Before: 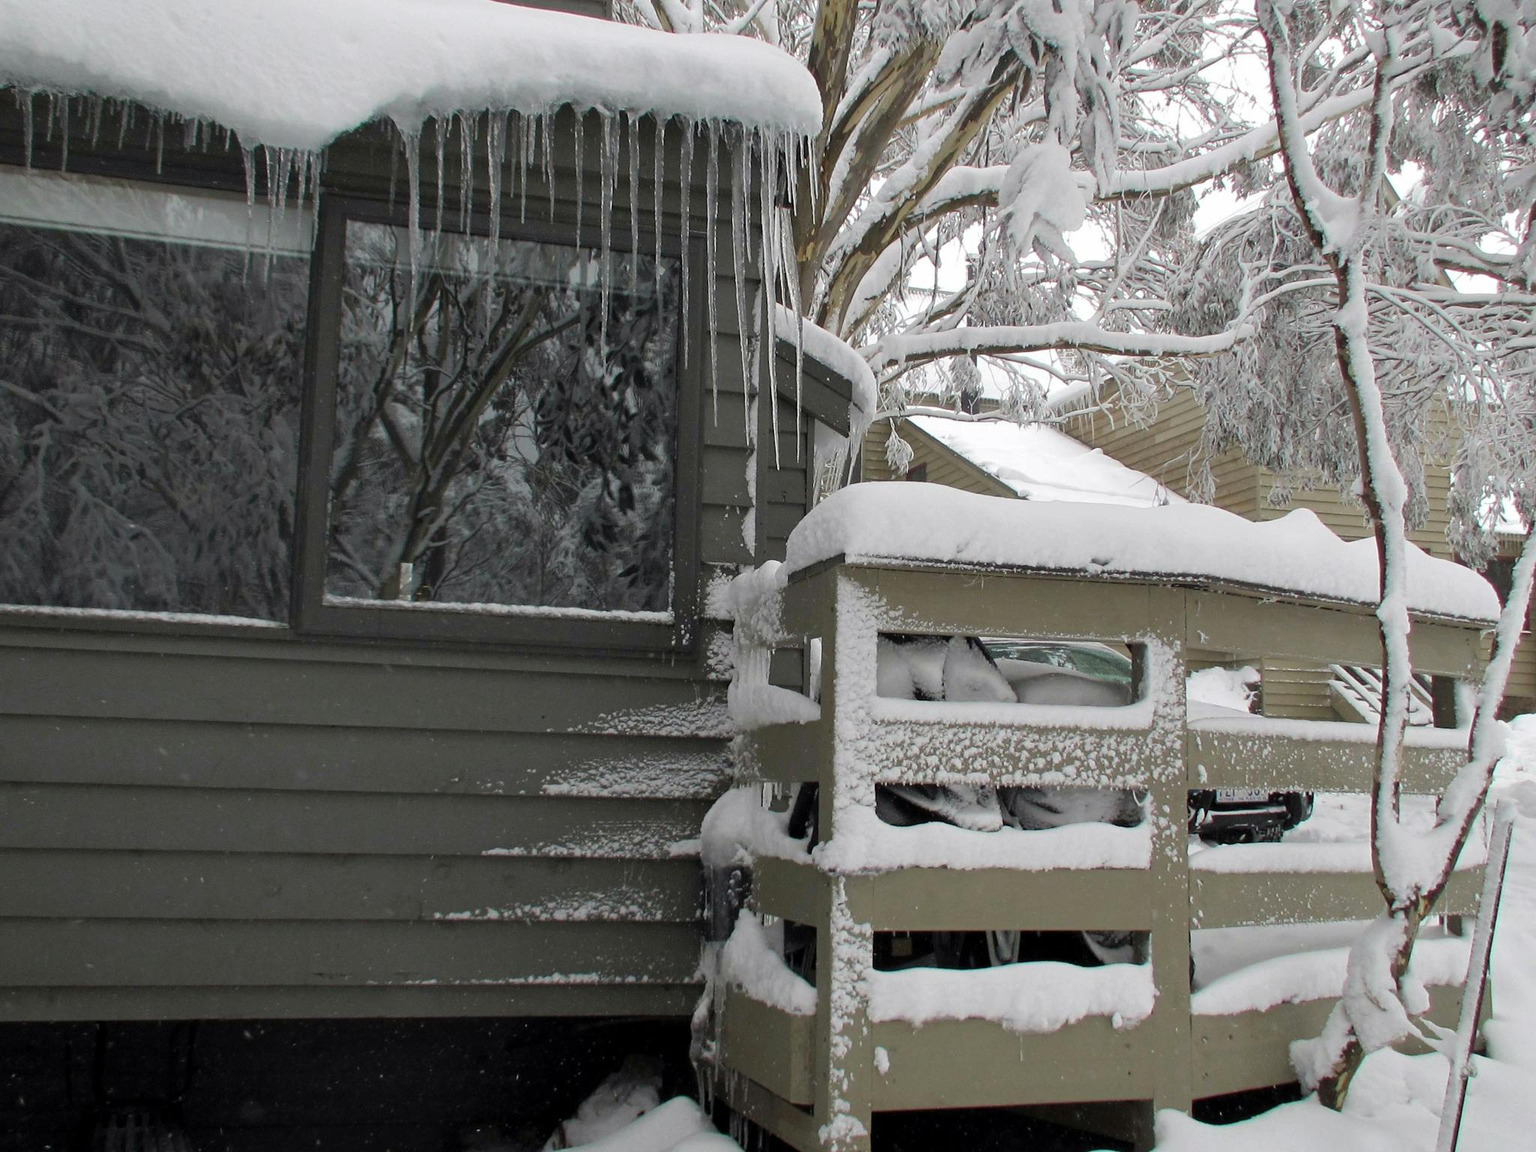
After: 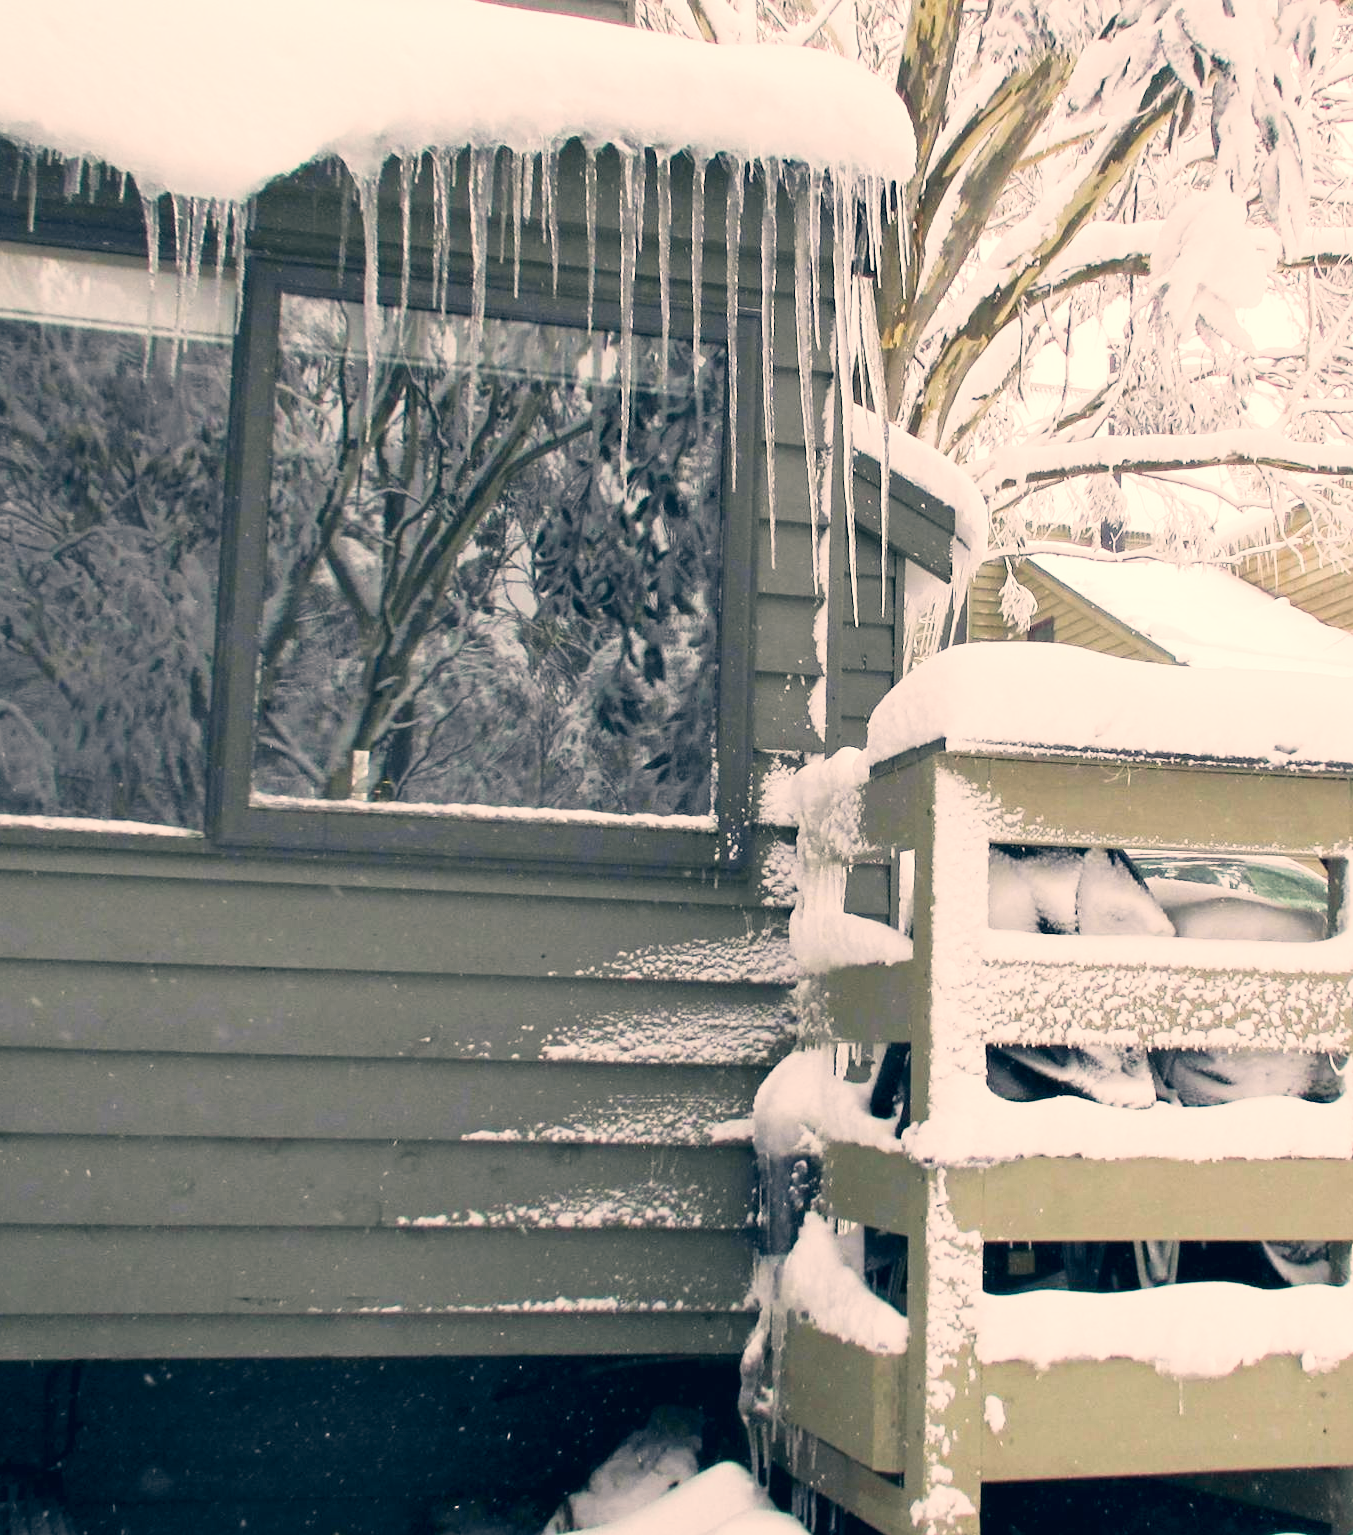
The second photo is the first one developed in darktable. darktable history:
color correction: highlights a* 10.36, highlights b* 14.07, shadows a* -10.02, shadows b* -14.93
base curve: curves: ch0 [(0, 0) (0.088, 0.125) (0.176, 0.251) (0.354, 0.501) (0.613, 0.749) (1, 0.877)], preserve colors none
exposure: exposure 0.994 EV, compensate highlight preservation false
crop and rotate: left 8.843%, right 25.057%
